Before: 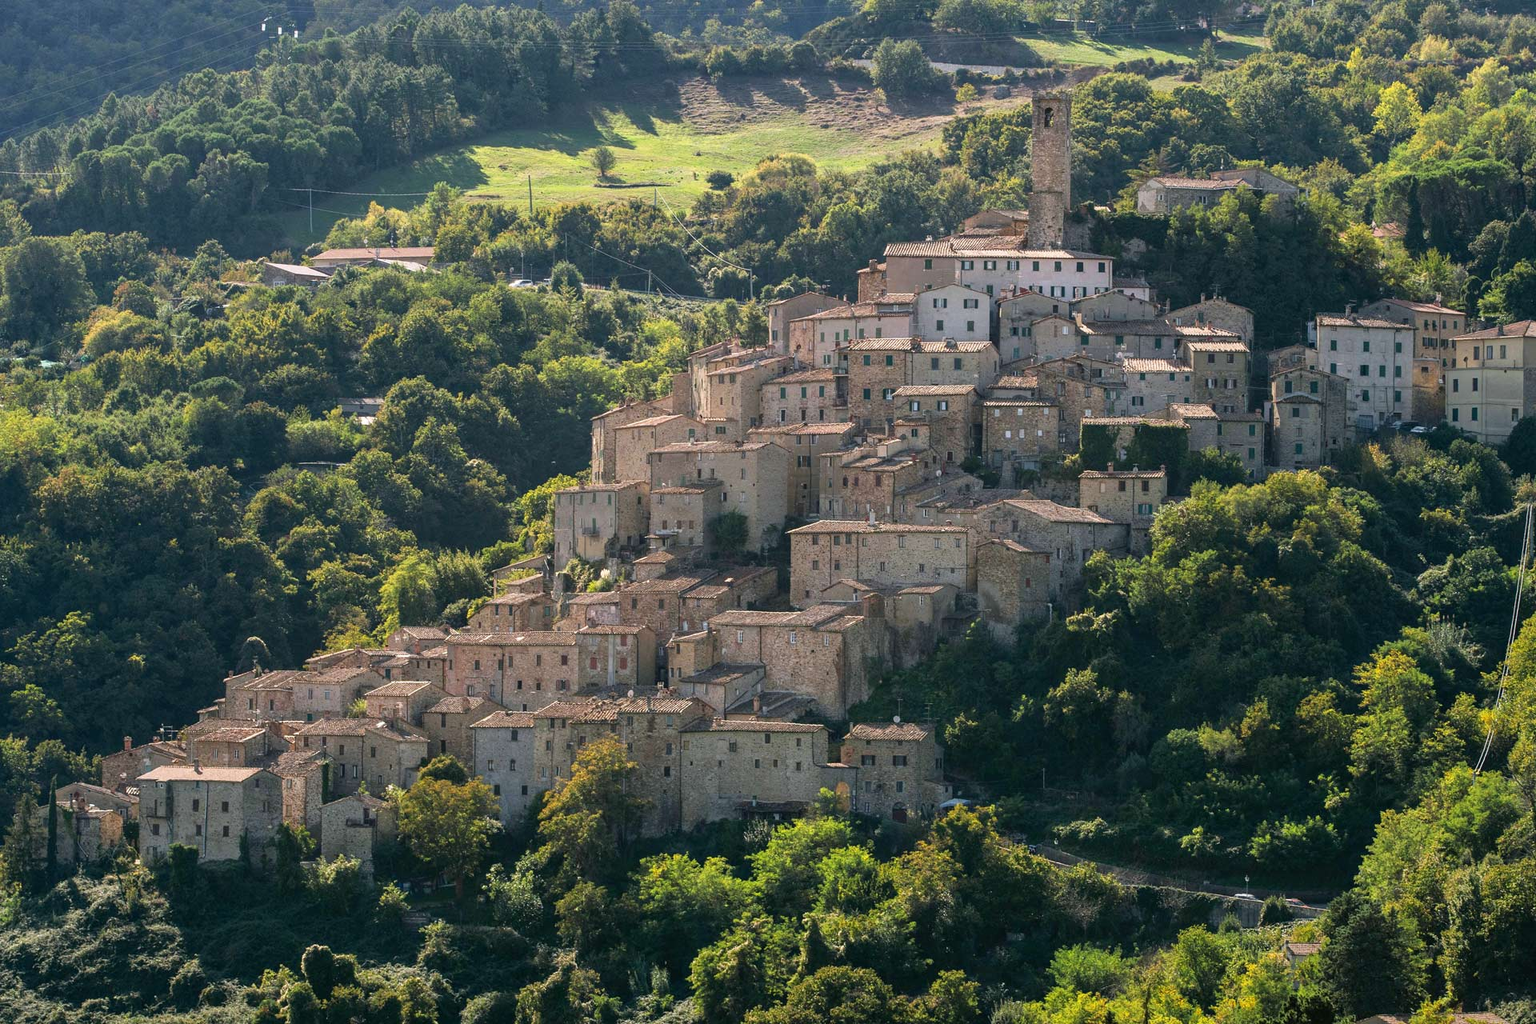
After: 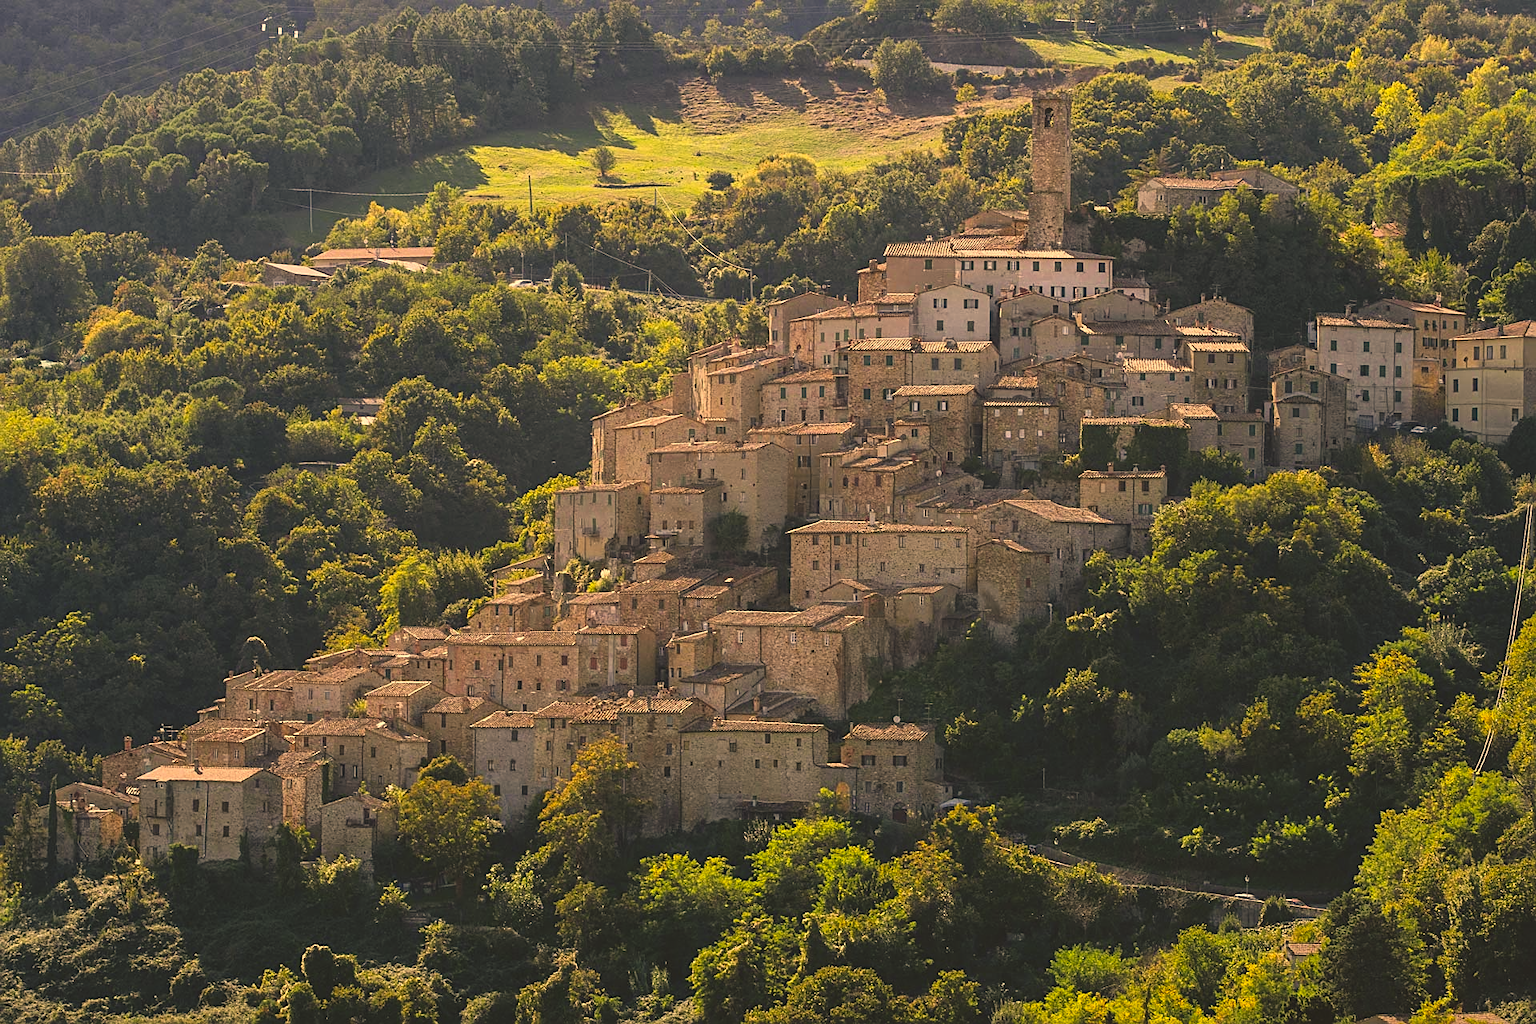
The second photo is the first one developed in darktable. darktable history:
sharpen: on, module defaults
color correction: highlights a* 14.98, highlights b* 31.62
exposure: black level correction -0.015, exposure -0.135 EV, compensate highlight preservation false
